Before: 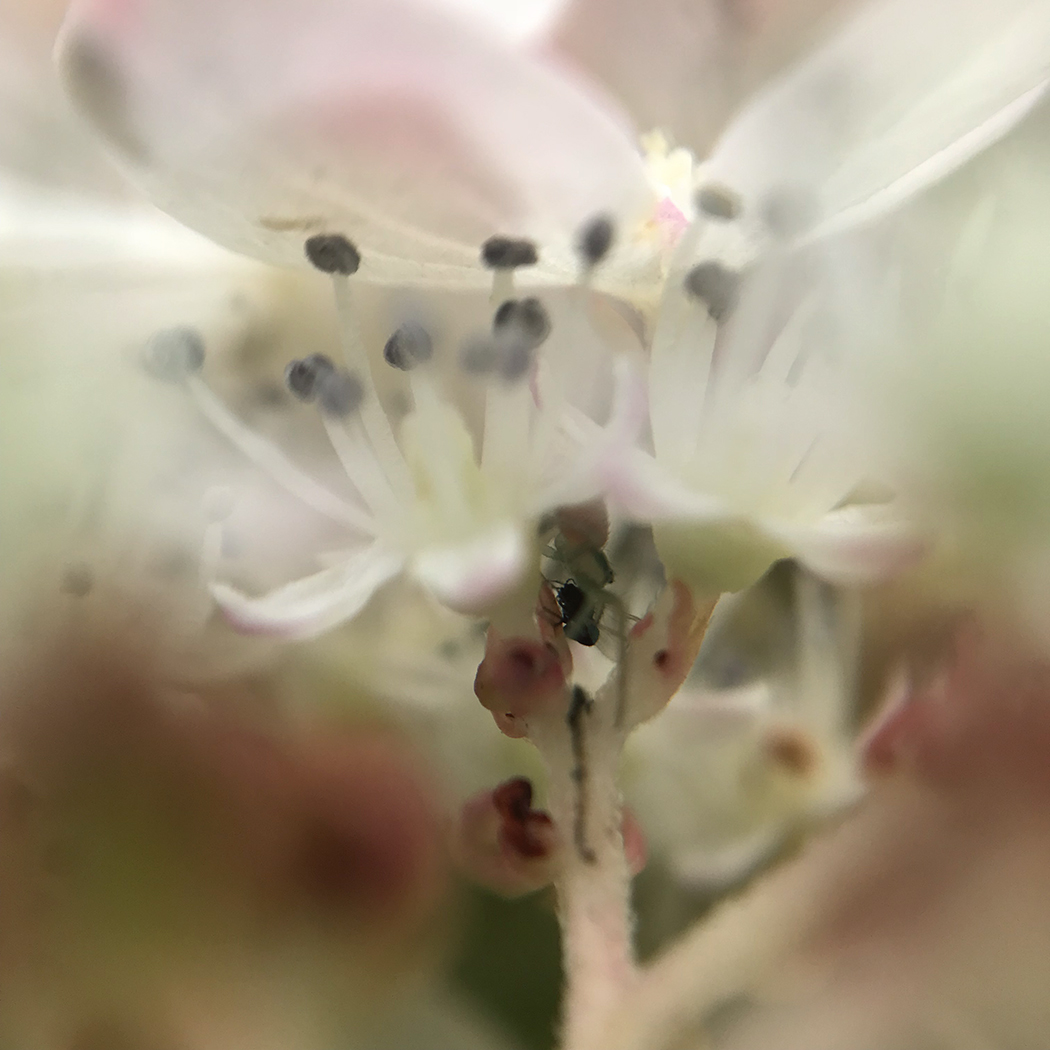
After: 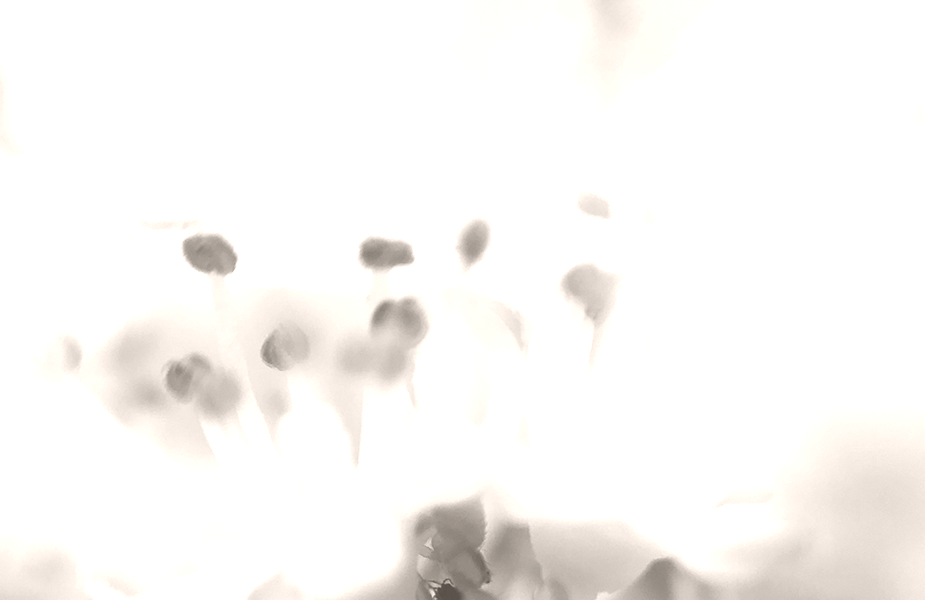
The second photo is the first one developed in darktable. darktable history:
crop and rotate: left 11.812%, bottom 42.776%
colorize: hue 34.49°, saturation 35.33%, source mix 100%, lightness 55%, version 1
white balance: red 0.931, blue 1.11
